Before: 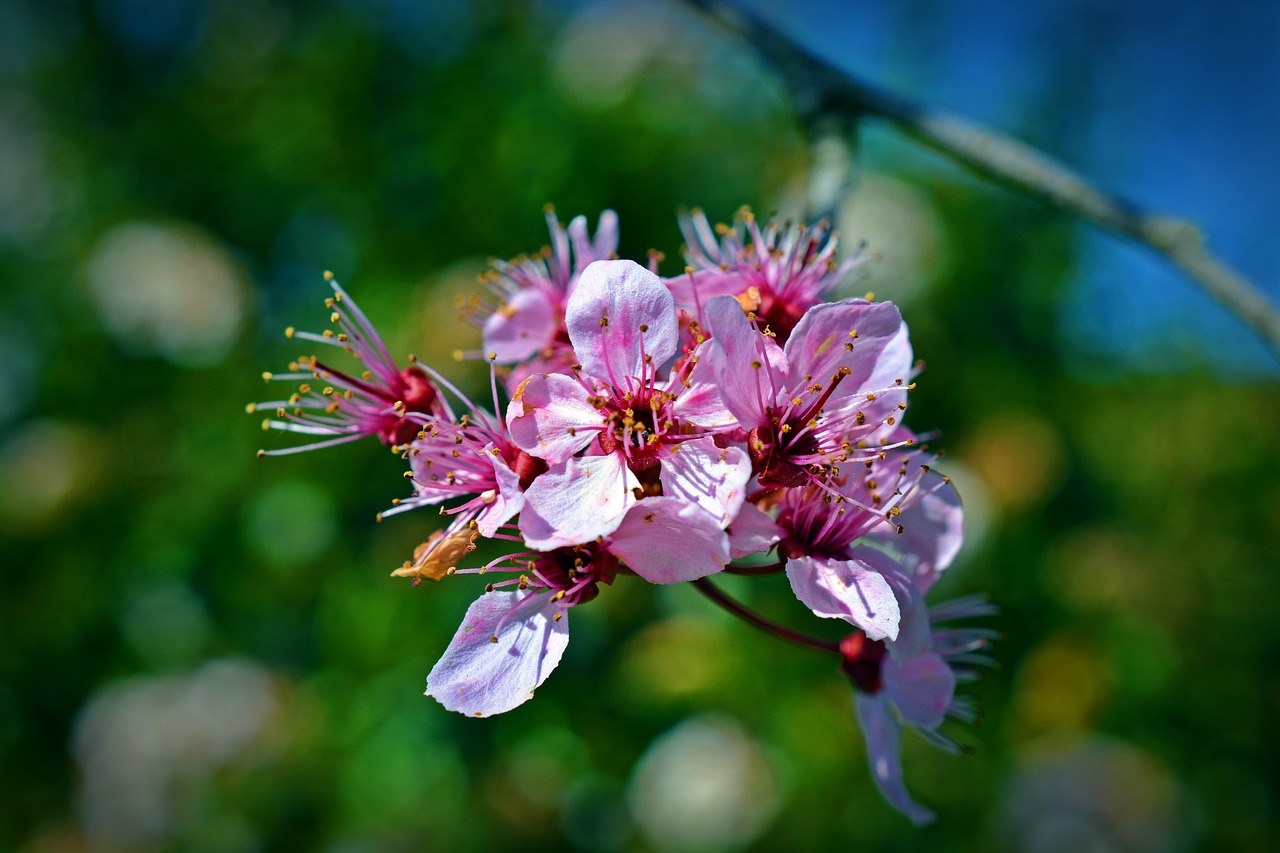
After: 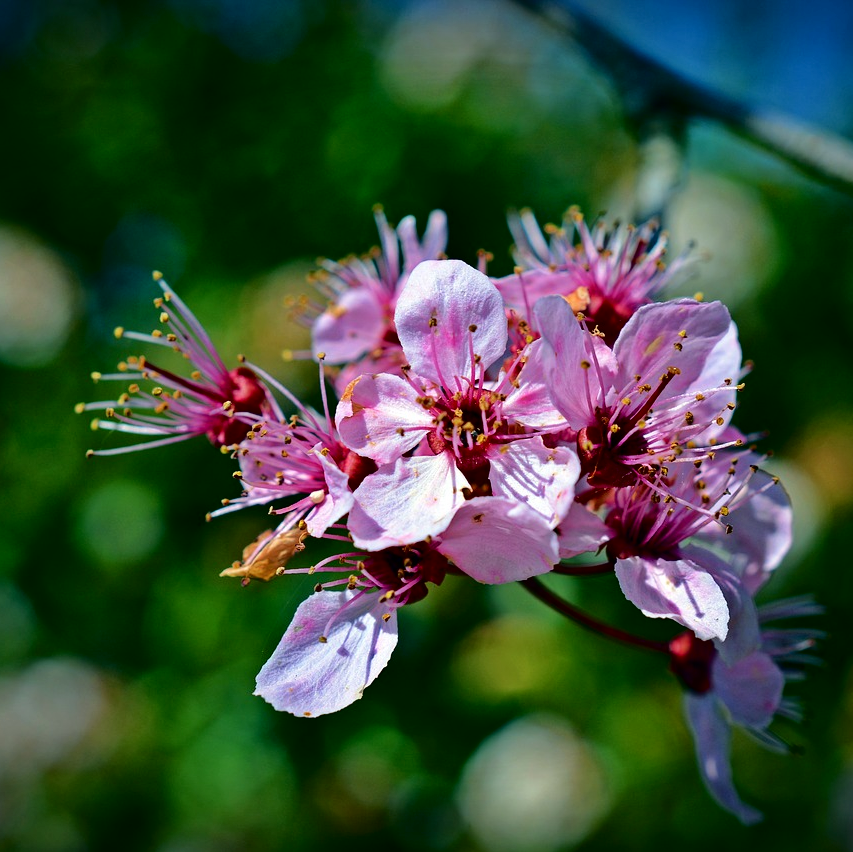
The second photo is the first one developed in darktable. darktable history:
crop and rotate: left 13.409%, right 19.924%
fill light: exposure -2 EV, width 8.6
